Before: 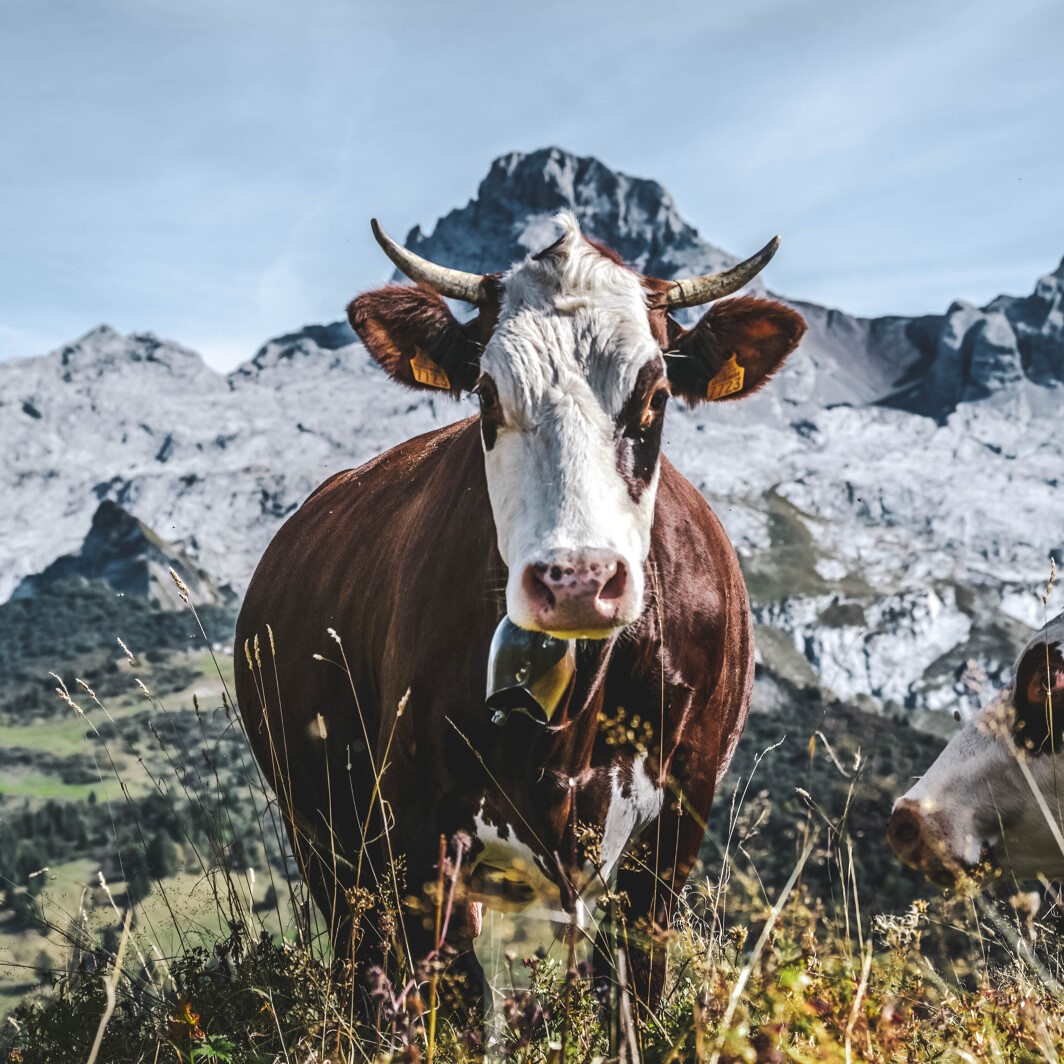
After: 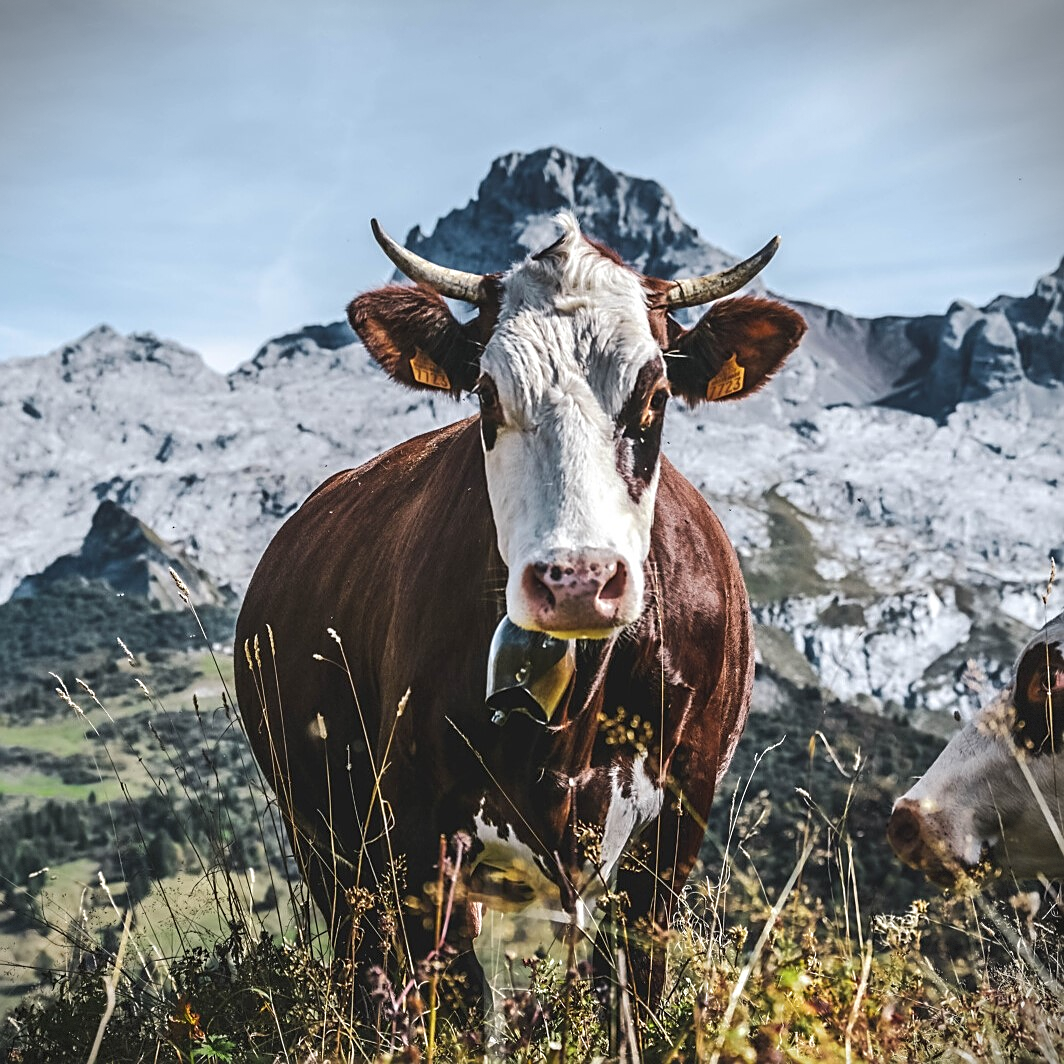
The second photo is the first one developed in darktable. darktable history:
sharpen: on, module defaults
vignetting: fall-off start 100.01%, center (-0.076, 0.067), dithering 8-bit output
